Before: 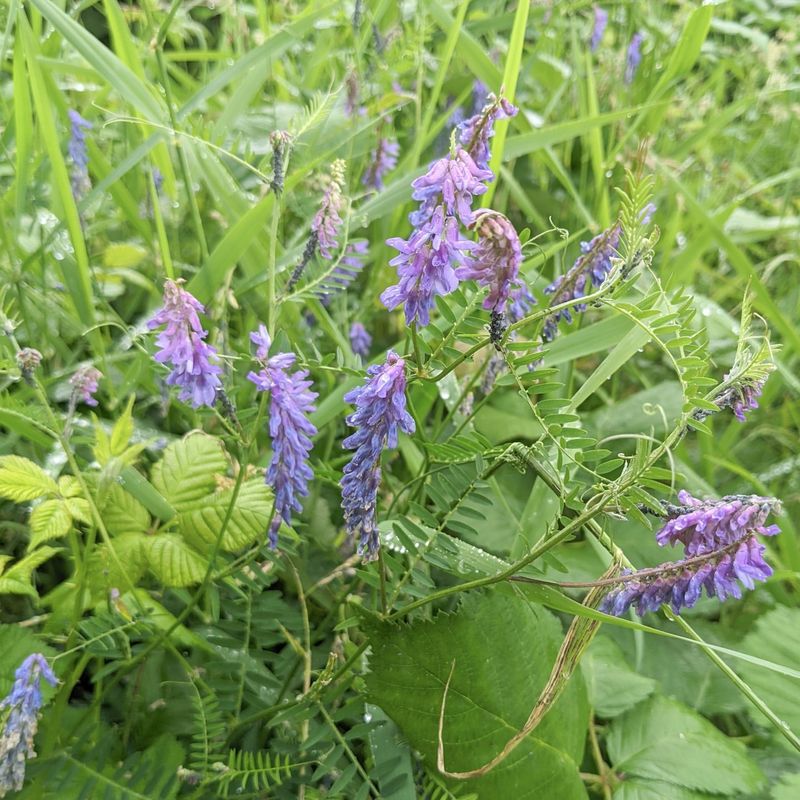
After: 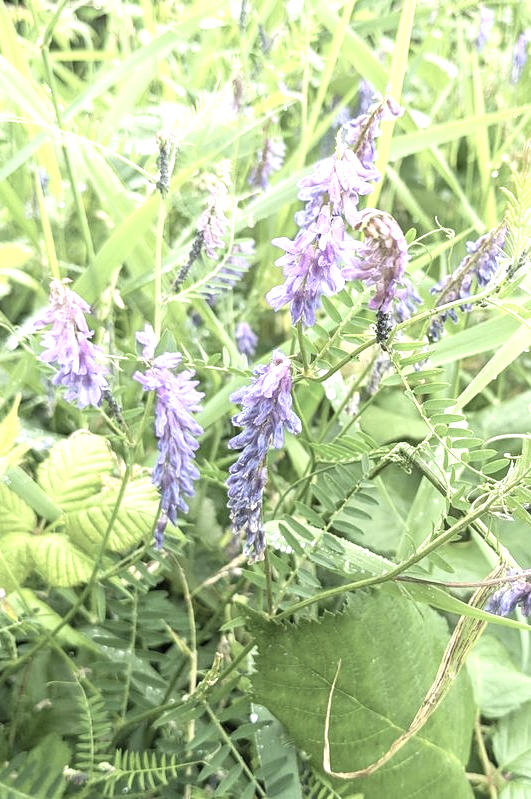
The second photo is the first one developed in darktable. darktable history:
crop and rotate: left 14.313%, right 19.261%
exposure: black level correction 0, exposure 1.099 EV, compensate highlight preservation false
contrast brightness saturation: contrast 0.102, saturation -0.366
